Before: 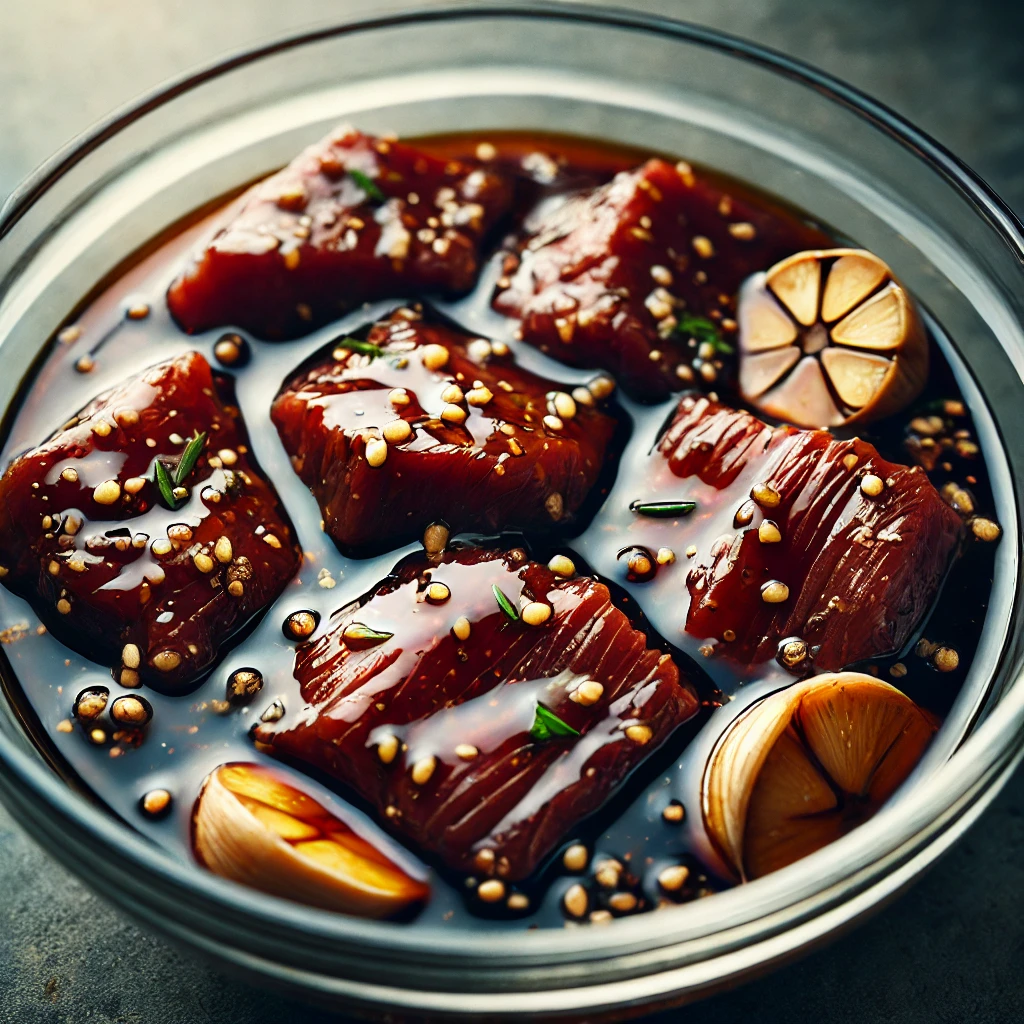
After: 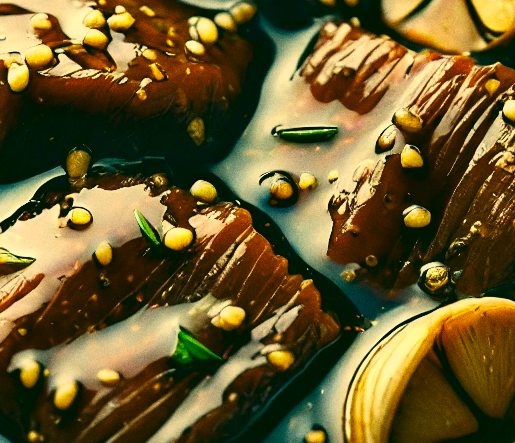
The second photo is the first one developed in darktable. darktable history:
tone equalizer: -8 EV 0.06 EV, smoothing diameter 25%, edges refinement/feathering 10, preserve details guided filter
color correction: highlights a* 5.62, highlights b* 33.57, shadows a* -25.86, shadows b* 4.02
grain: coarseness 0.09 ISO
crop: left 35.03%, top 36.625%, right 14.663%, bottom 20.057%
